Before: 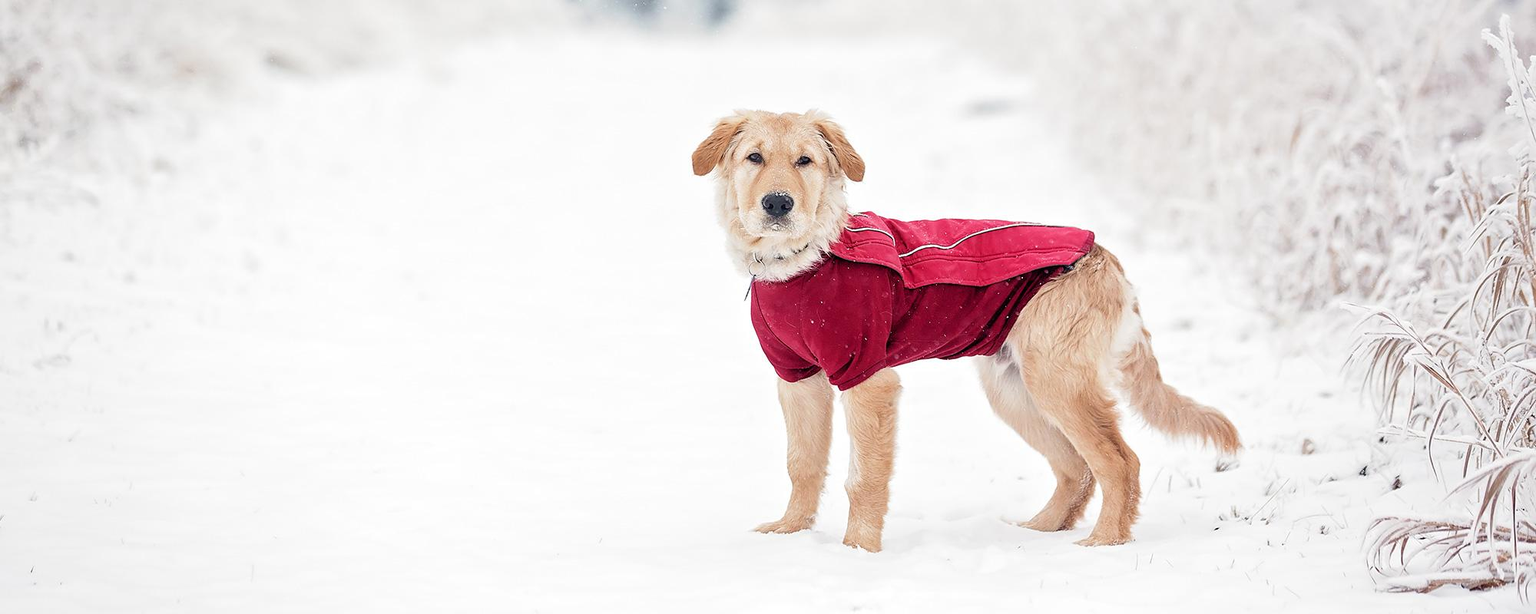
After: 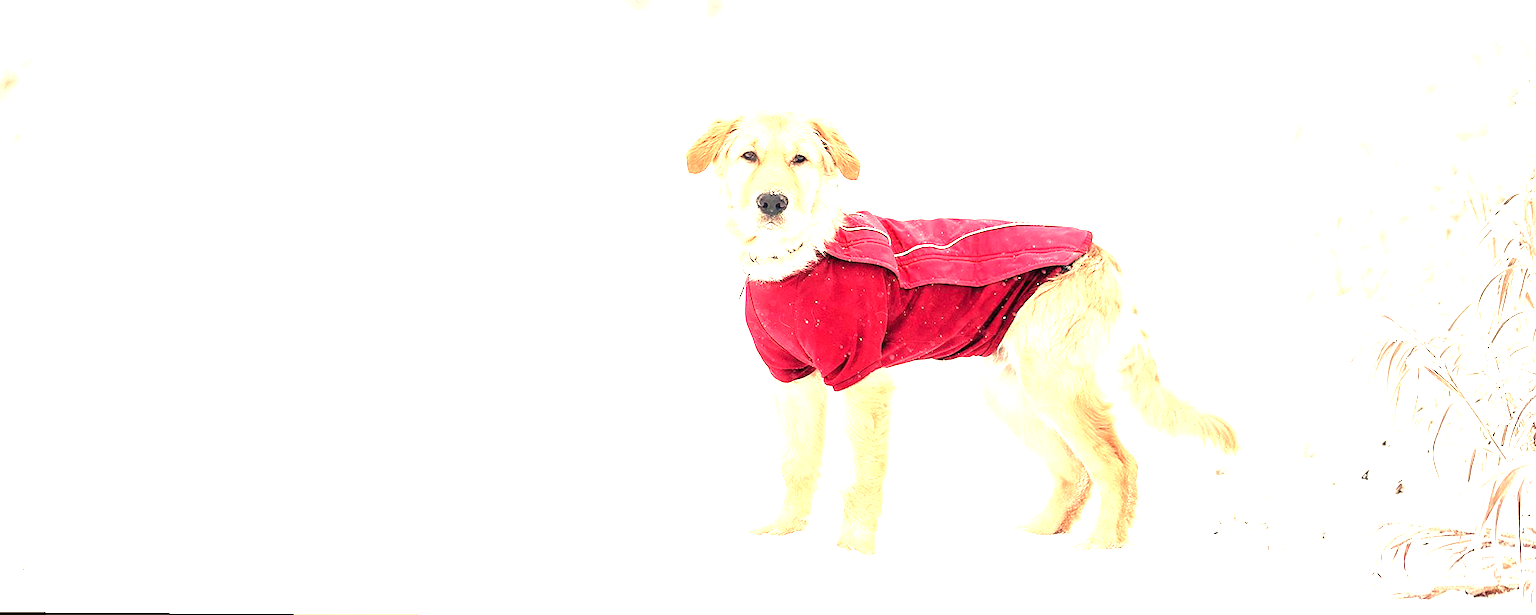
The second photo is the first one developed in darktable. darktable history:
exposure: exposure 1.5 EV, compensate highlight preservation false
white balance: red 1.123, blue 0.83
rotate and perspective: rotation 0.192°, lens shift (horizontal) -0.015, crop left 0.005, crop right 0.996, crop top 0.006, crop bottom 0.99
